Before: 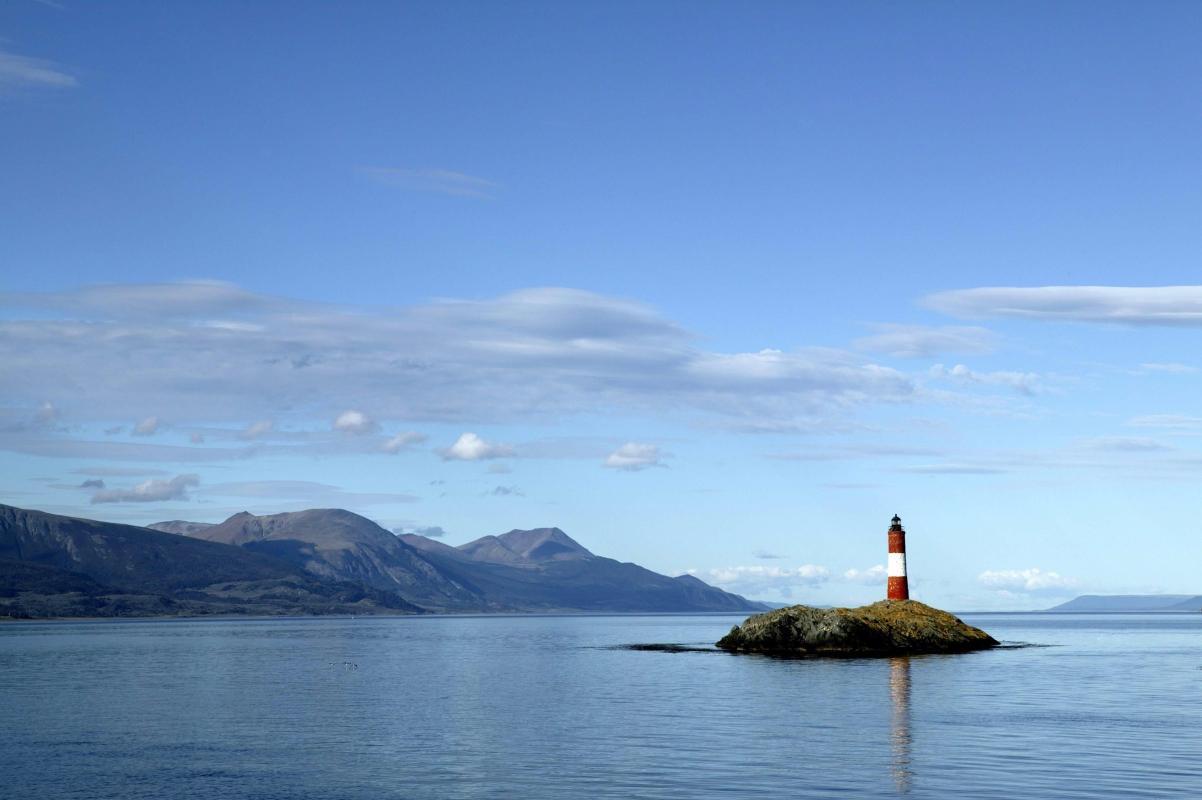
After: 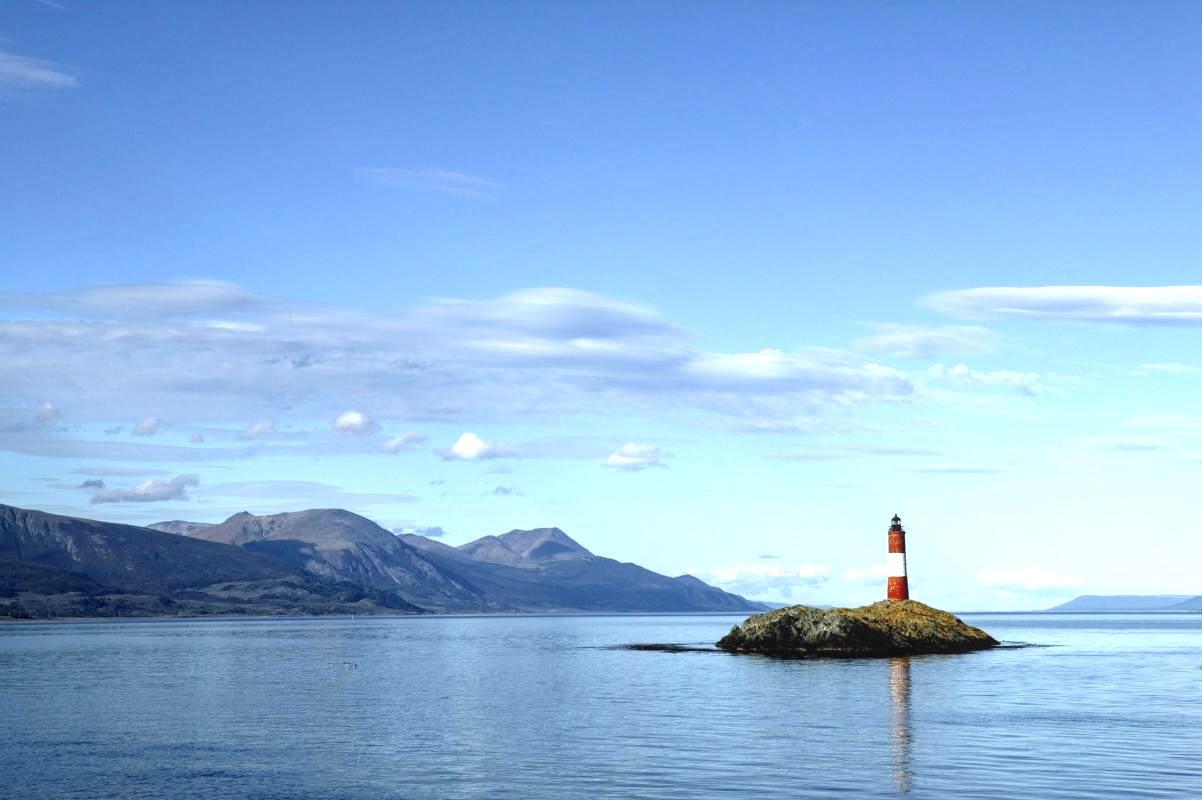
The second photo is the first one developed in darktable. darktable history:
exposure: black level correction -0.002, exposure 0.54 EV, compensate highlight preservation false
local contrast: on, module defaults
